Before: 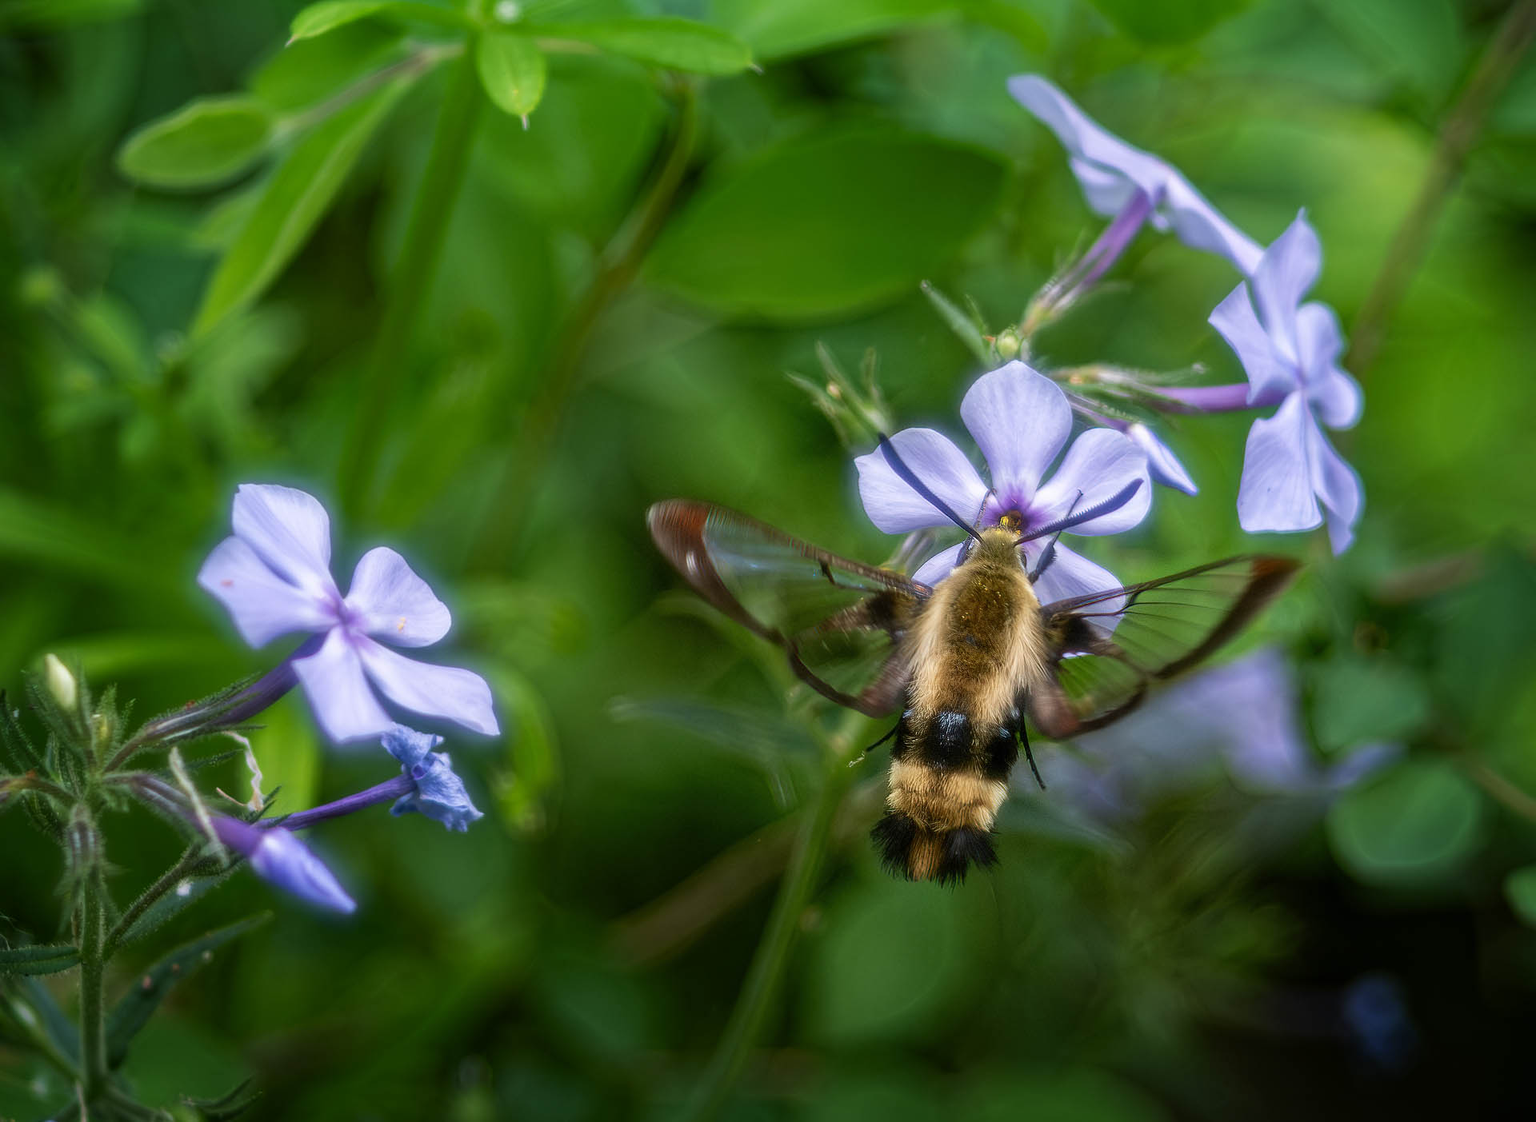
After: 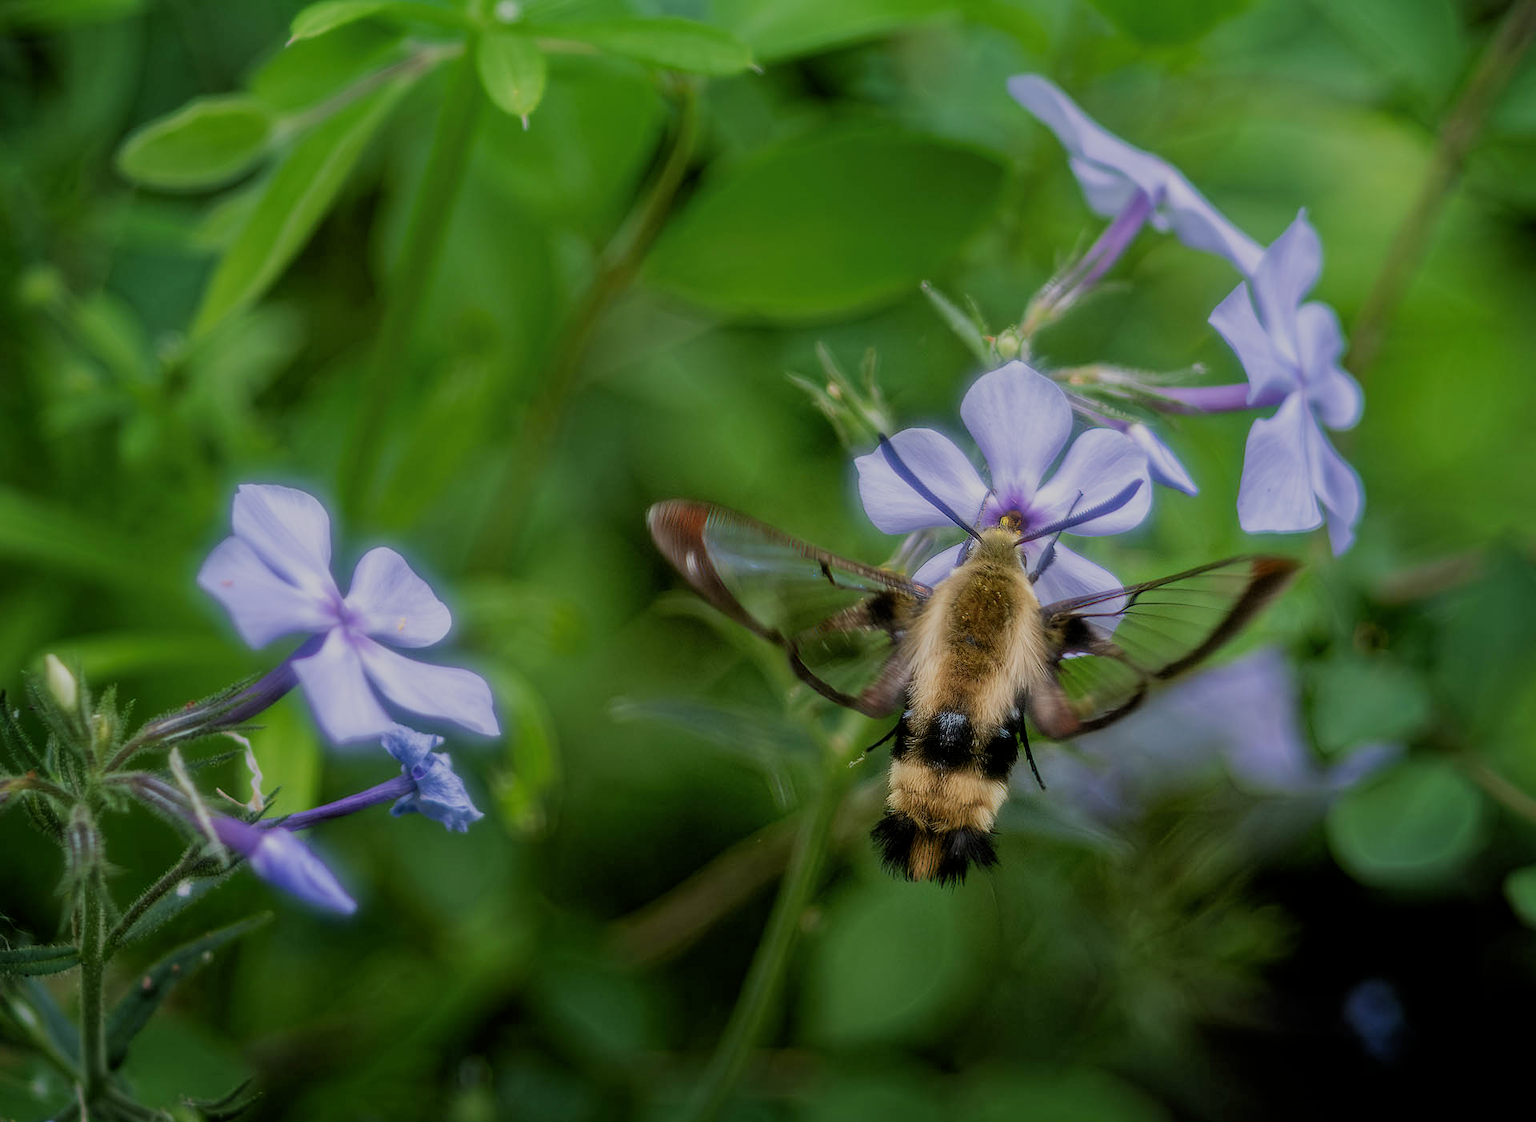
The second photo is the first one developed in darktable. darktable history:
filmic rgb: black relative exposure -8.79 EV, white relative exposure 4.98 EV, target black luminance 0%, hardness 3.77, latitude 65.85%, contrast 0.829, shadows ↔ highlights balance 19.8%
